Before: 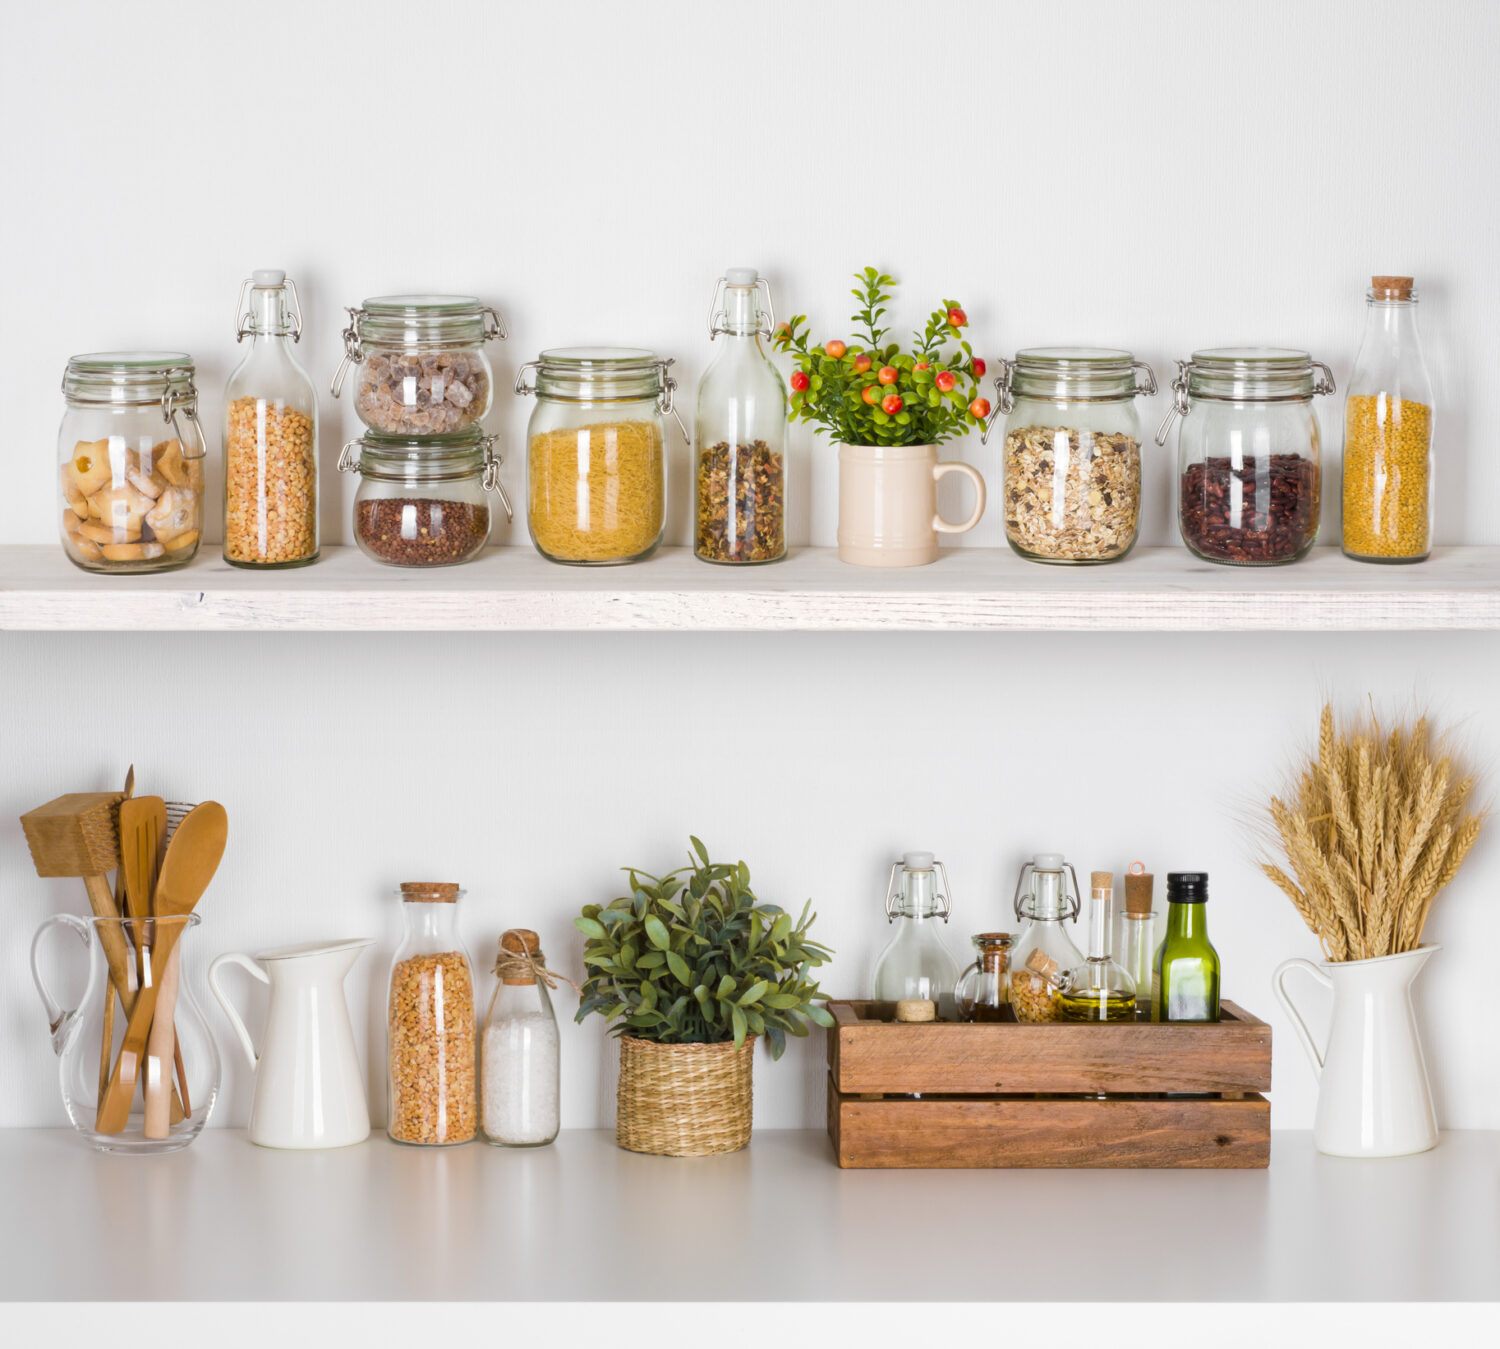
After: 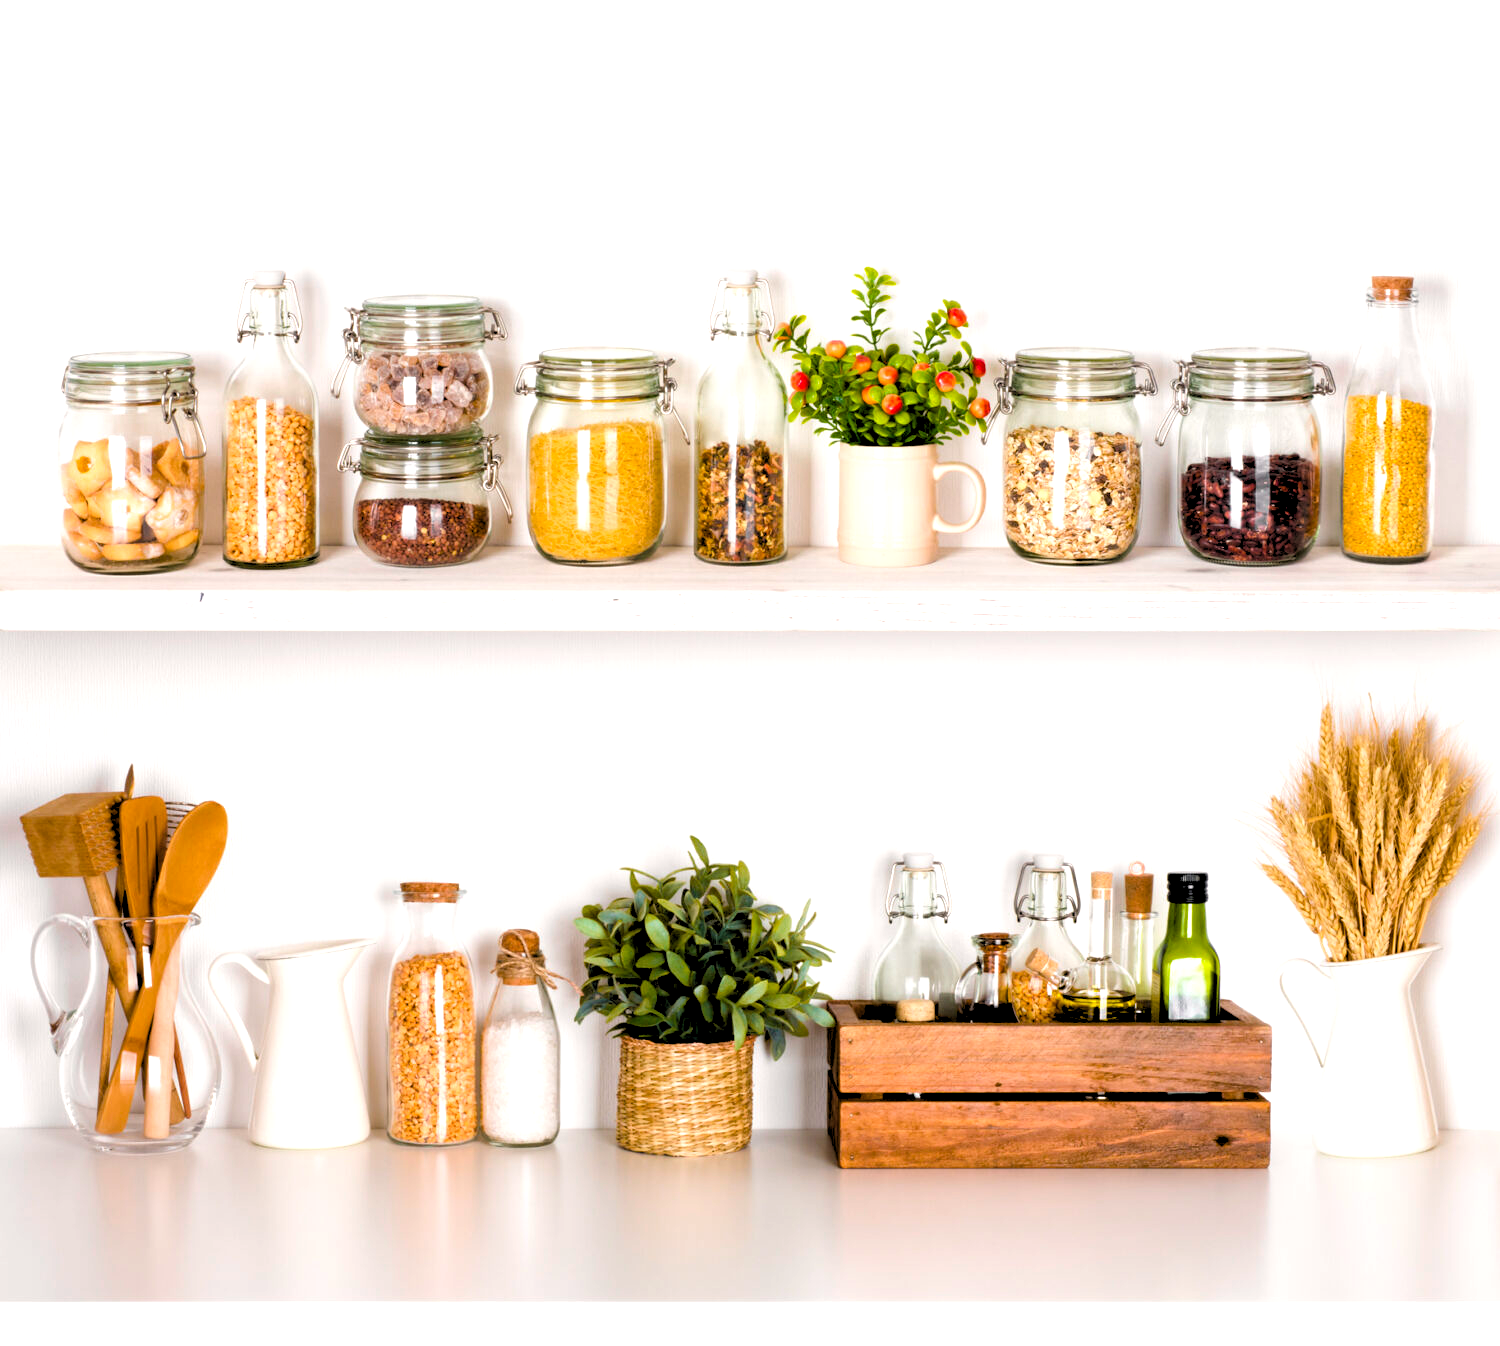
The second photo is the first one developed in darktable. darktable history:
color balance rgb: shadows lift › chroma 1%, shadows lift › hue 217.2°, power › hue 310.8°, highlights gain › chroma 1%, highlights gain › hue 54°, global offset › luminance 0.5%, global offset › hue 171.6°, perceptual saturation grading › global saturation 14.09%, perceptual saturation grading › highlights -25%, perceptual saturation grading › shadows 30%, perceptual brilliance grading › highlights 13.42%, perceptual brilliance grading › mid-tones 8.05%, perceptual brilliance grading › shadows -17.45%, global vibrance 25%
crop: top 0.05%, bottom 0.098%
rgb levels: levels [[0.029, 0.461, 0.922], [0, 0.5, 1], [0, 0.5, 1]]
